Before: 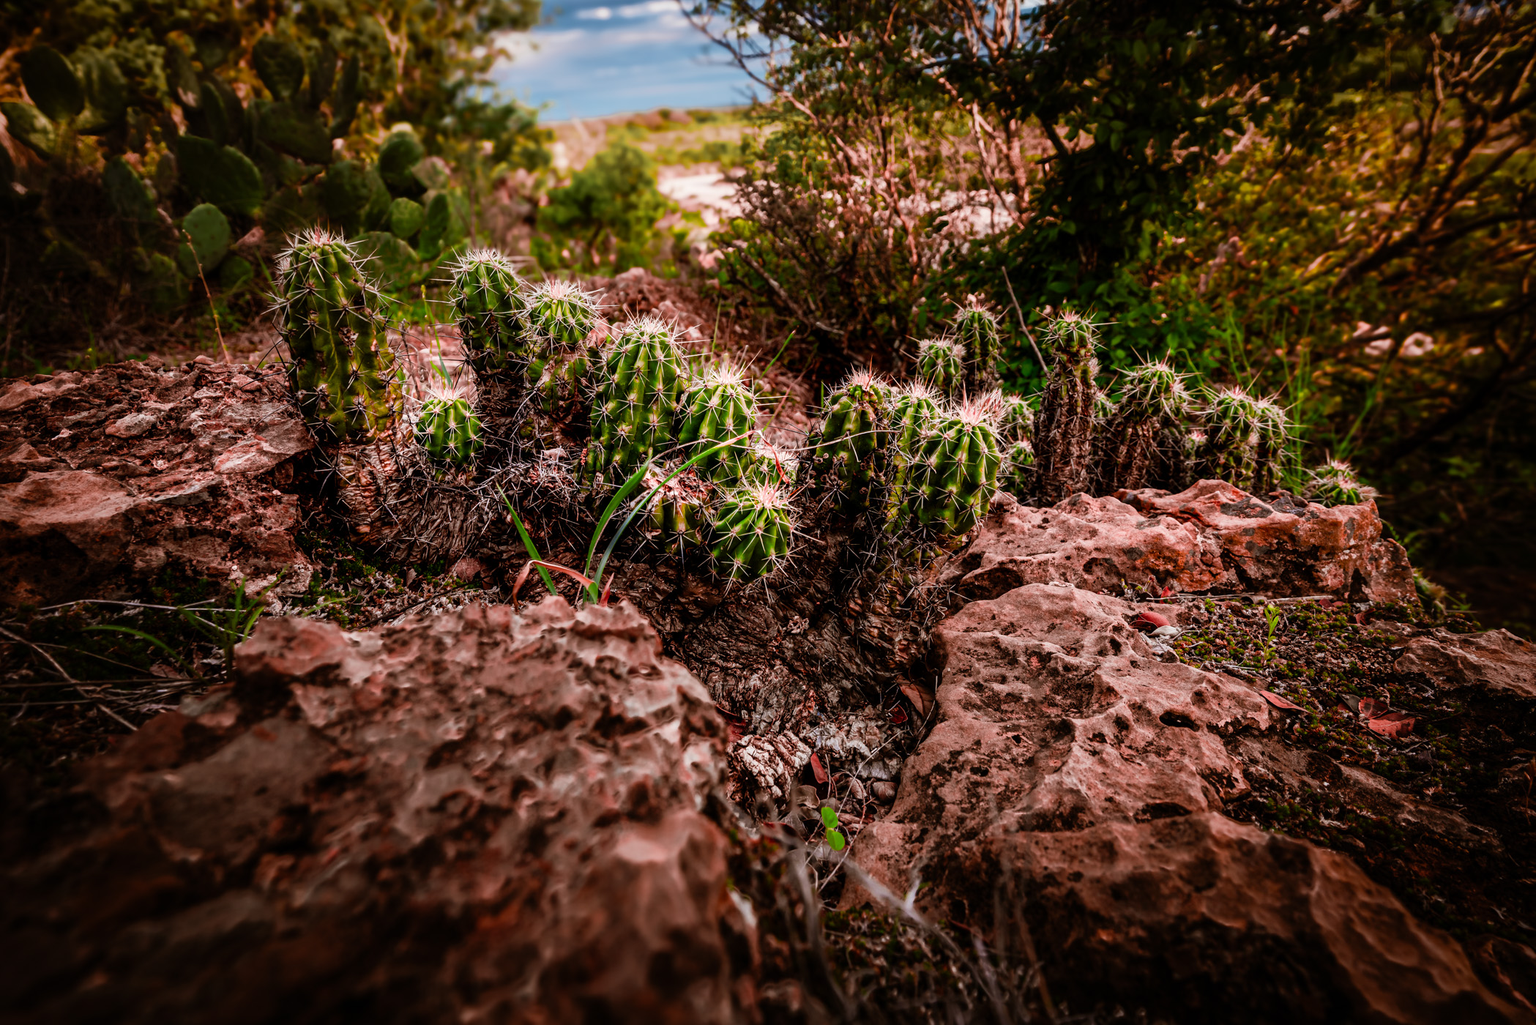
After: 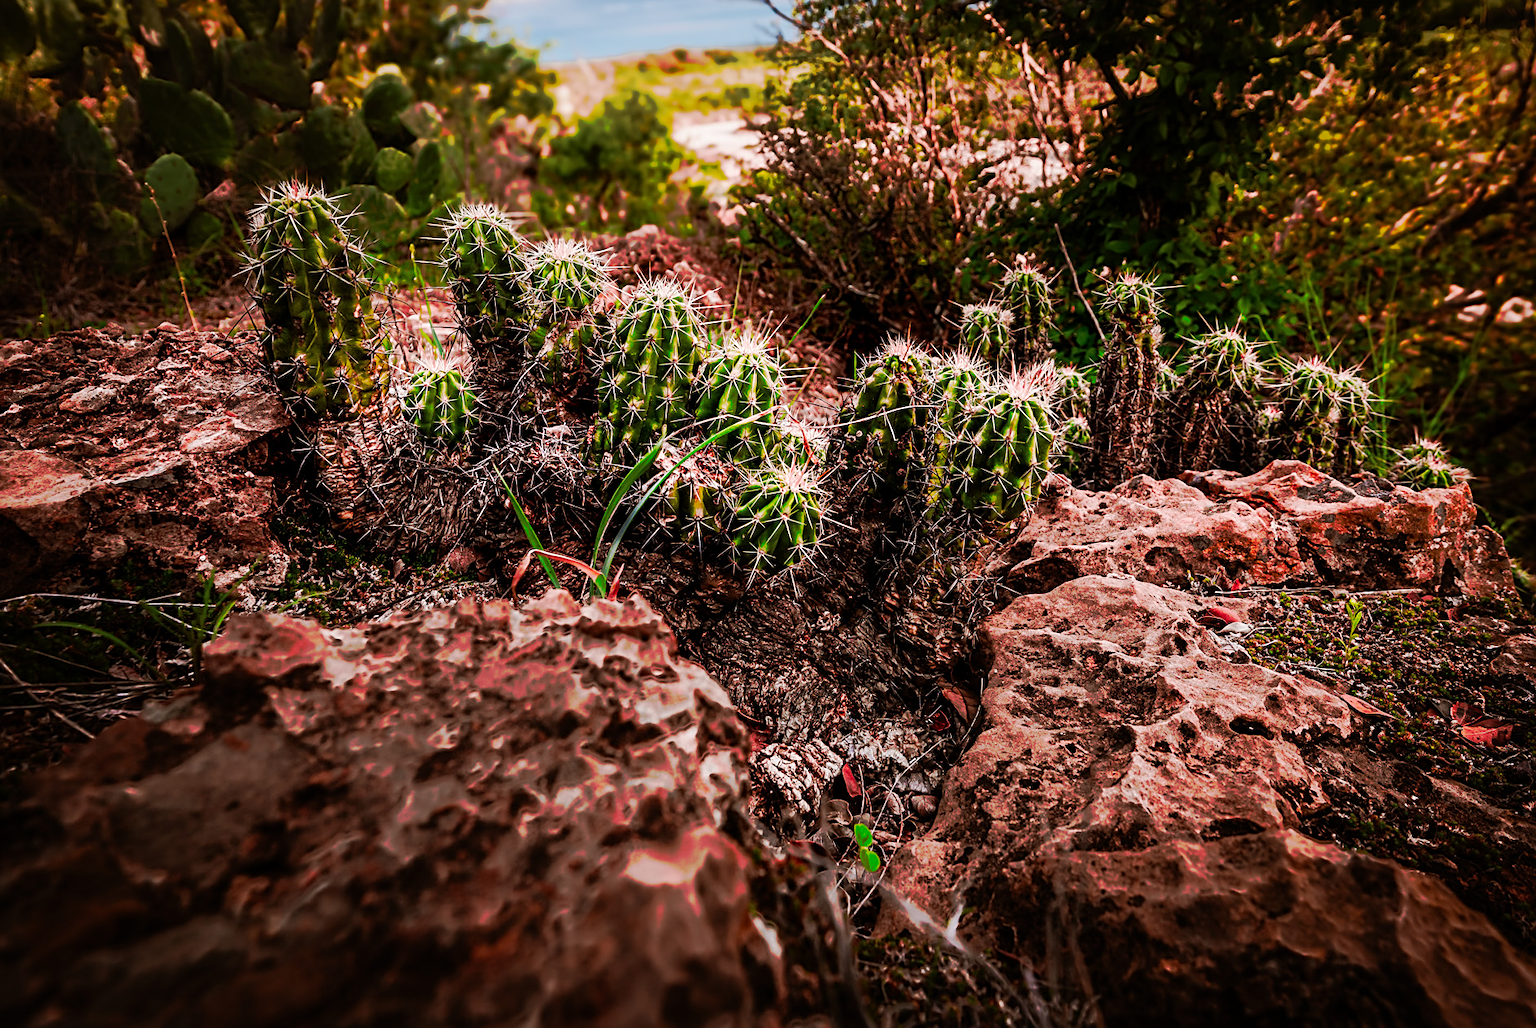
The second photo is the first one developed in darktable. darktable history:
sharpen: on, module defaults
tone curve: curves: ch0 [(0, 0) (0.003, 0.003) (0.011, 0.011) (0.025, 0.024) (0.044, 0.043) (0.069, 0.067) (0.1, 0.096) (0.136, 0.131) (0.177, 0.171) (0.224, 0.217) (0.277, 0.267) (0.335, 0.324) (0.399, 0.385) (0.468, 0.452) (0.543, 0.632) (0.623, 0.697) (0.709, 0.766) (0.801, 0.839) (0.898, 0.917) (1, 1)], preserve colors none
crop: left 3.425%, top 6.403%, right 6.483%, bottom 3.226%
